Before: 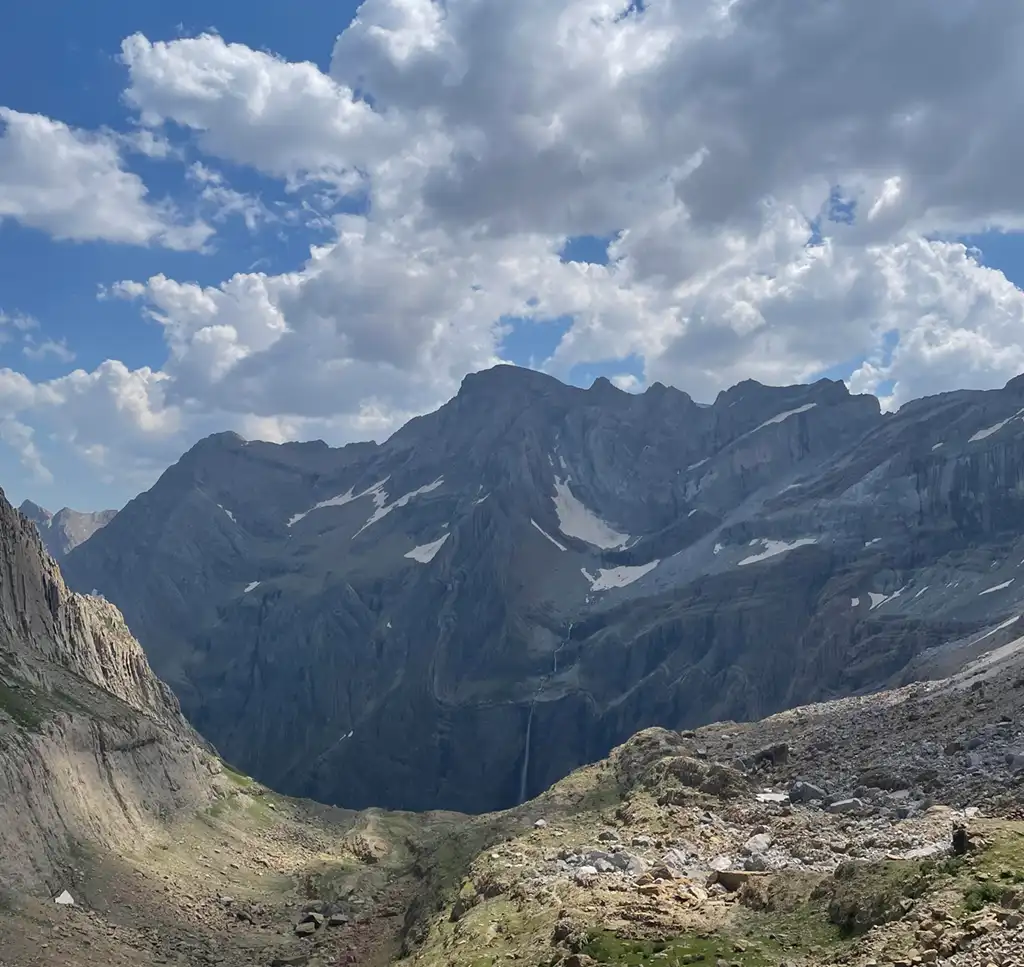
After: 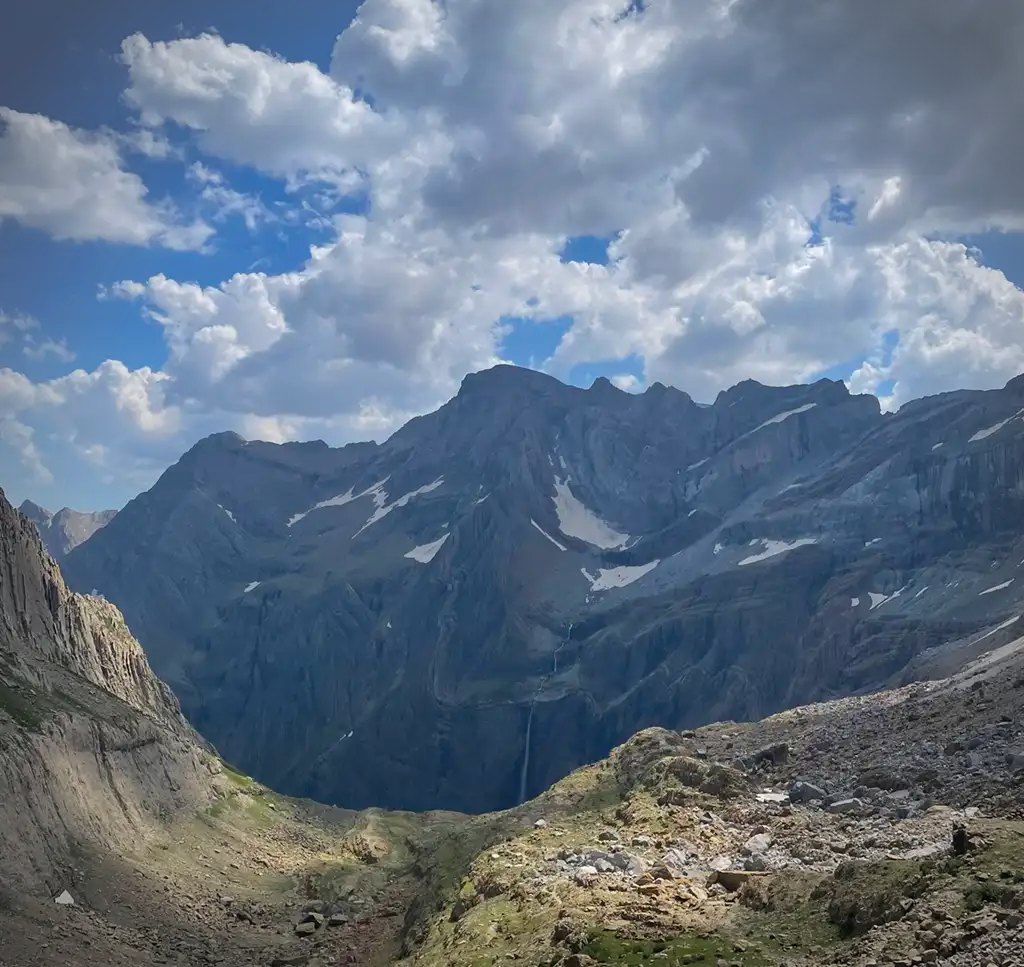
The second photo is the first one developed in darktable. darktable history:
white balance: emerald 1
color balance rgb: perceptual saturation grading › global saturation 20%, global vibrance 20%
vignetting: automatic ratio true
